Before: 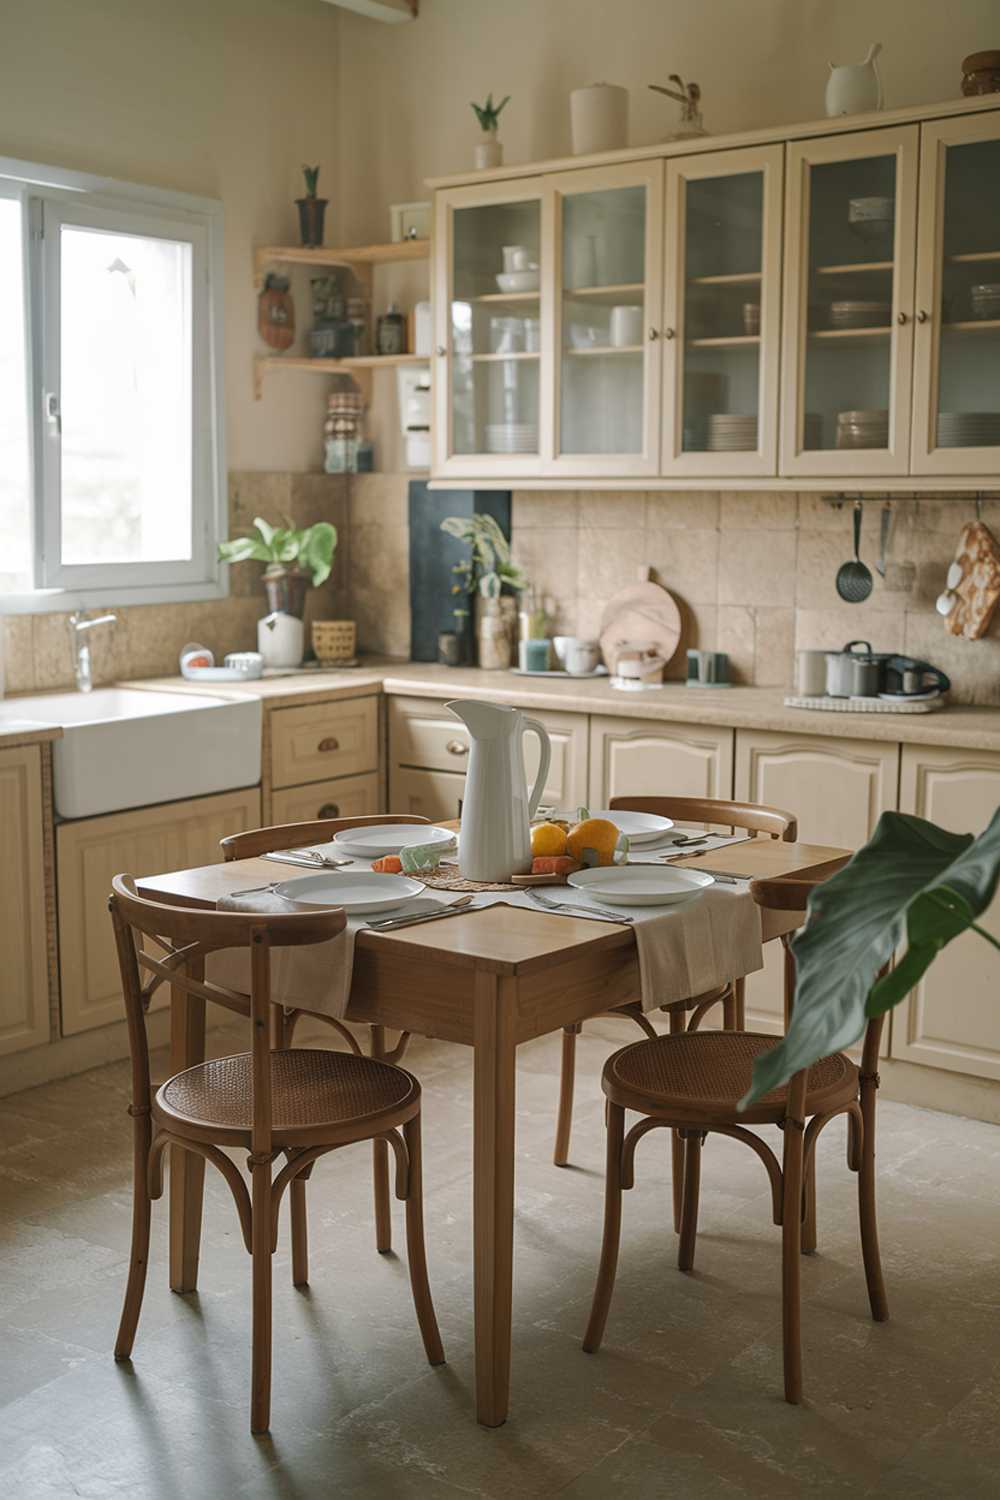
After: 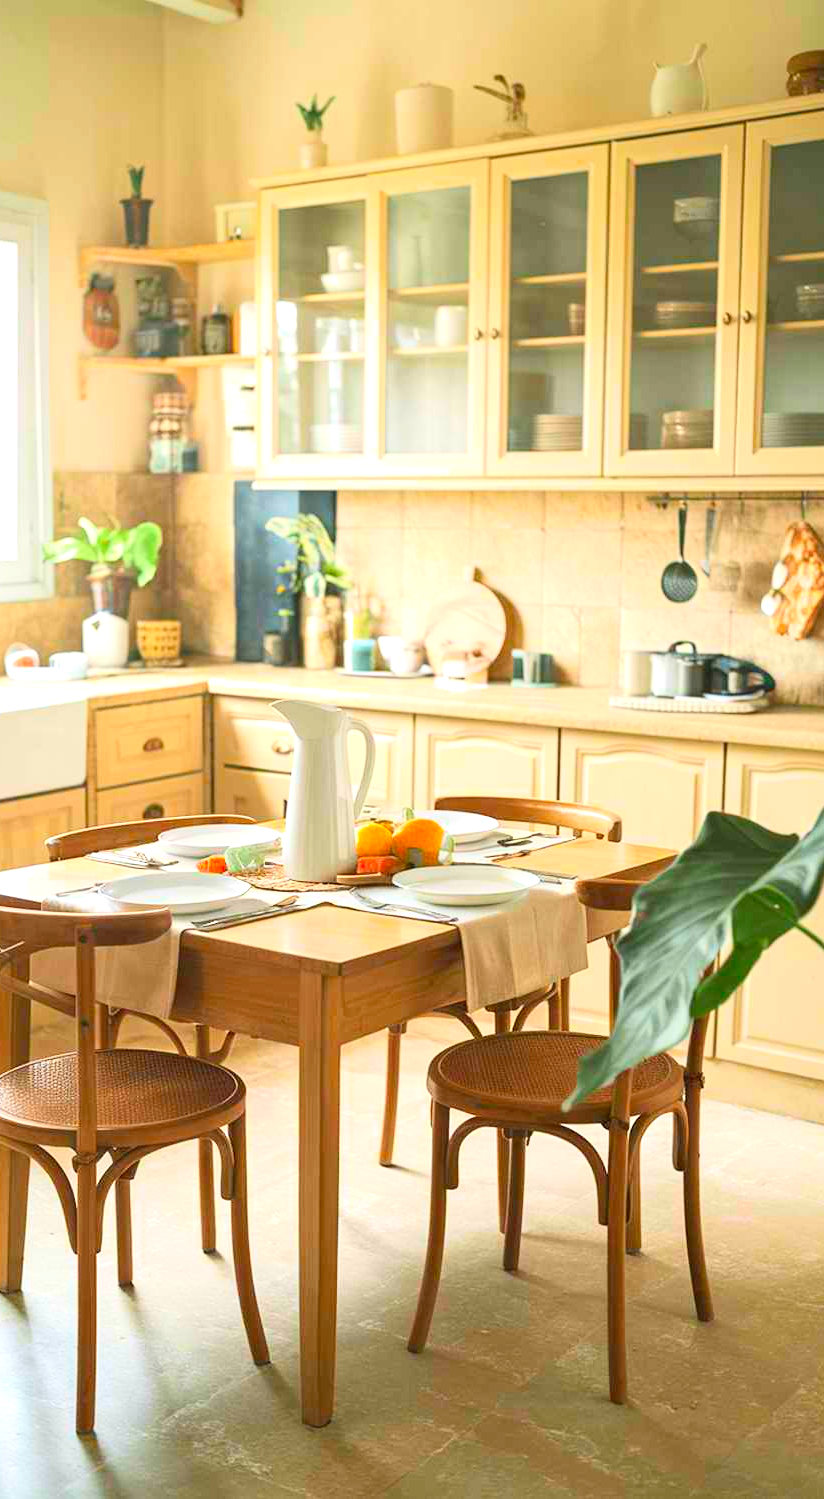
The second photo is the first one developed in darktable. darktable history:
crop: left 17.582%, bottom 0.031%
exposure: black level correction 0.001, exposure 1.05 EV, compensate exposure bias true, compensate highlight preservation false
contrast brightness saturation: contrast 0.2, brightness 0.2, saturation 0.8
